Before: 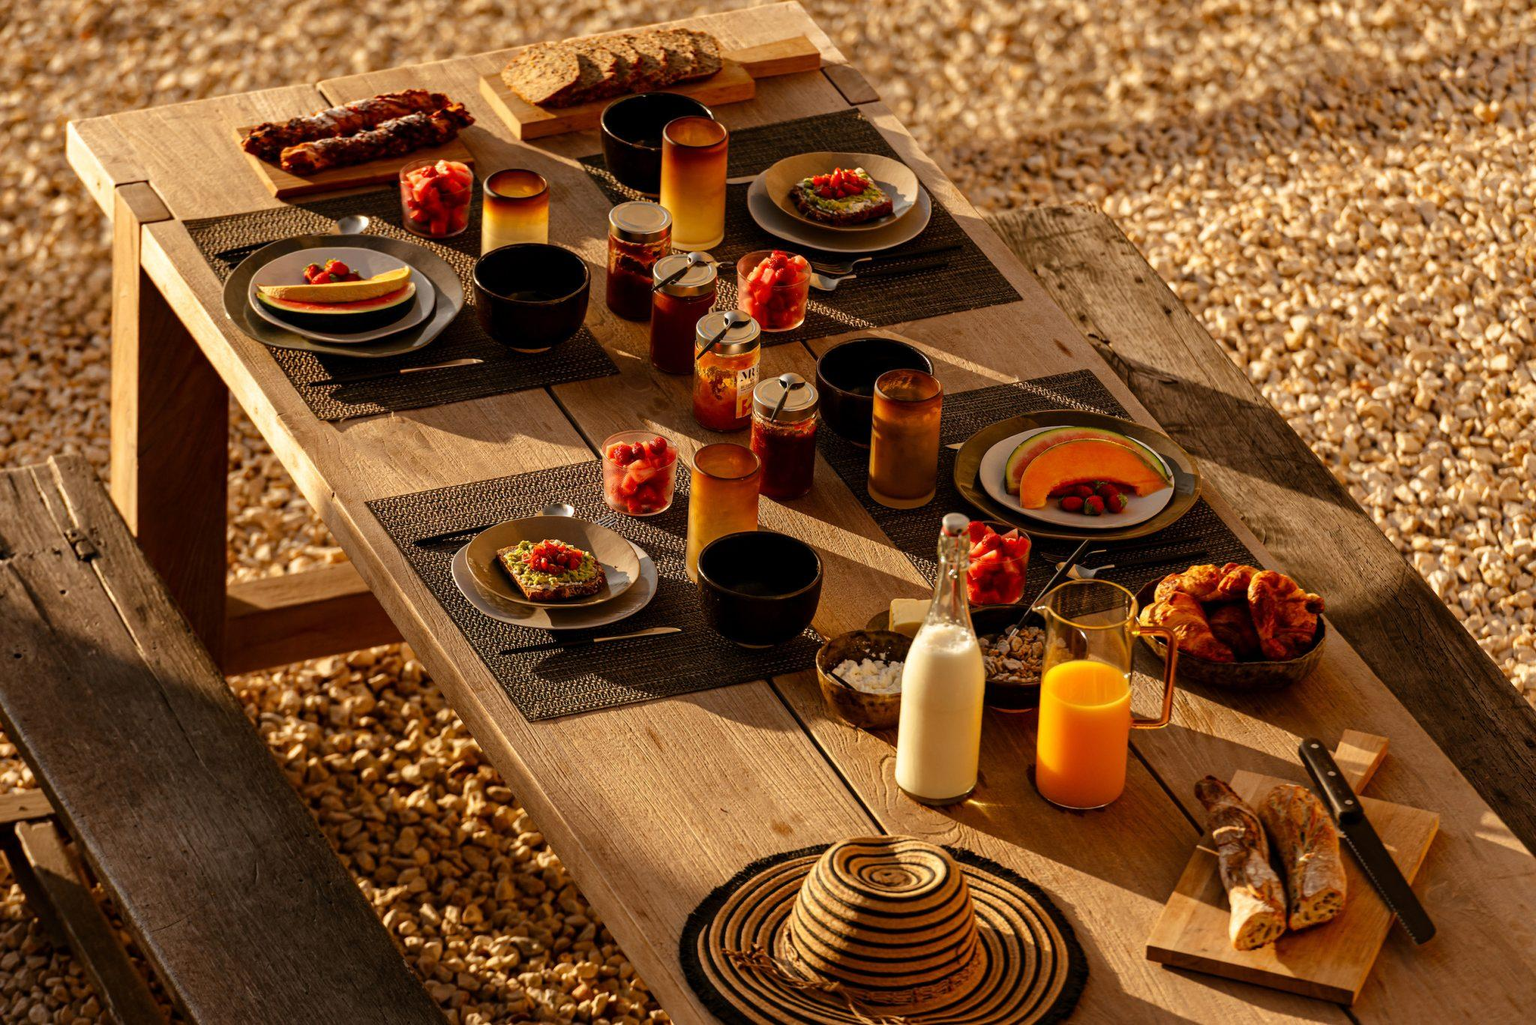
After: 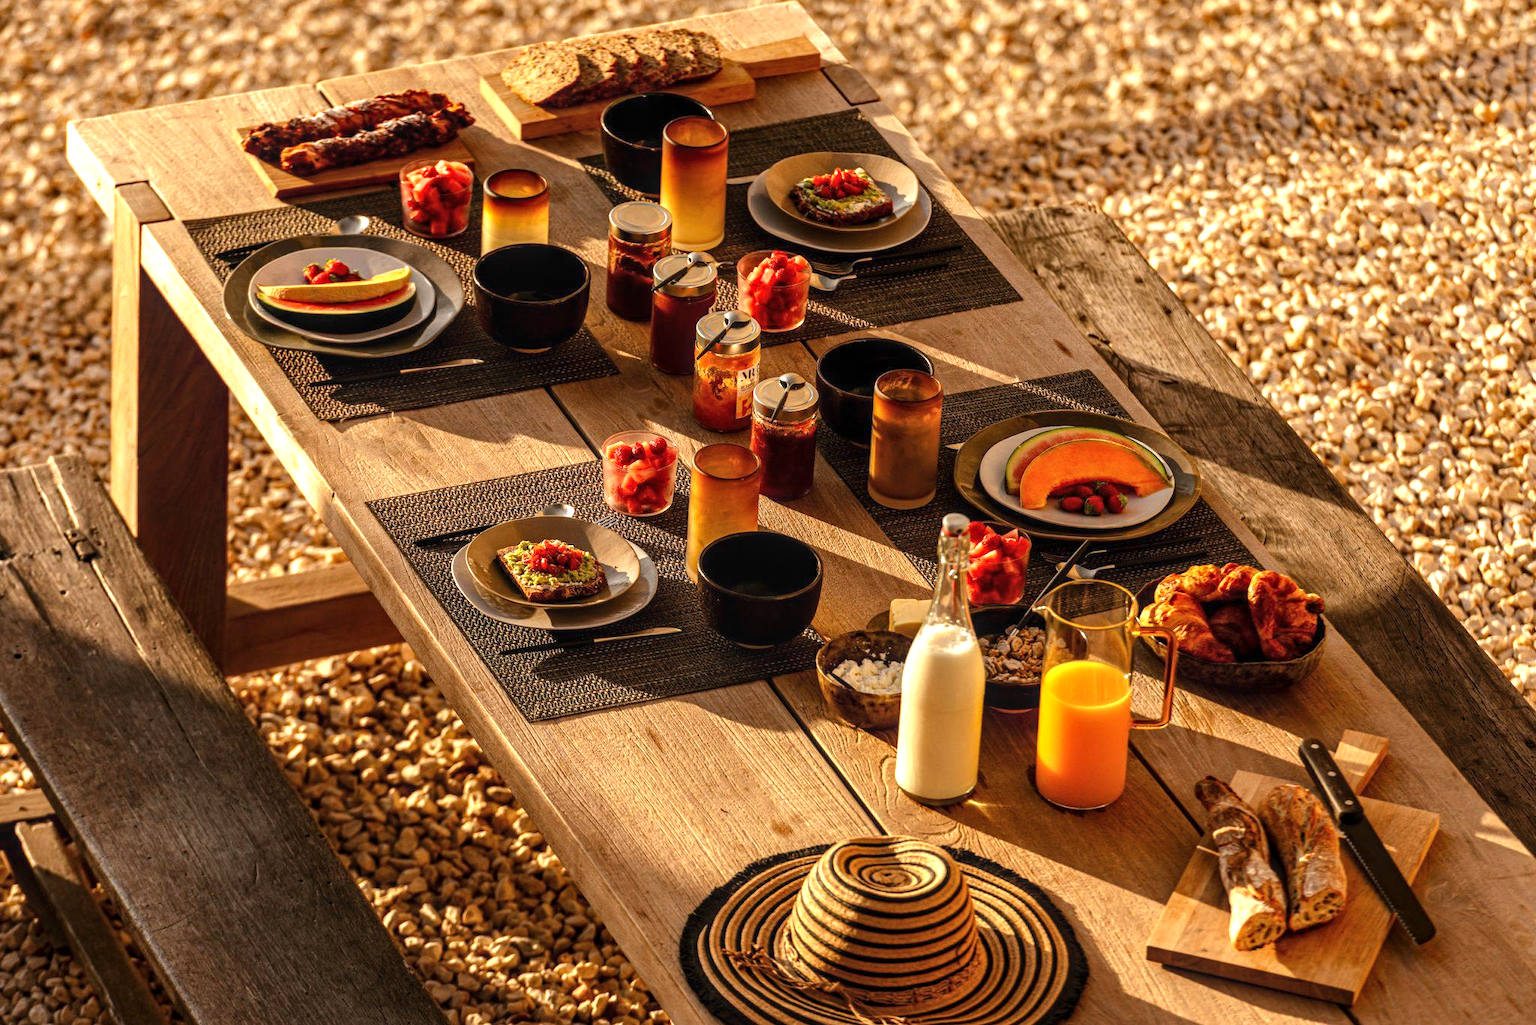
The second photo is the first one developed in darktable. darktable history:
local contrast: on, module defaults
exposure: black level correction -0.002, exposure 0.544 EV, compensate highlight preservation false
